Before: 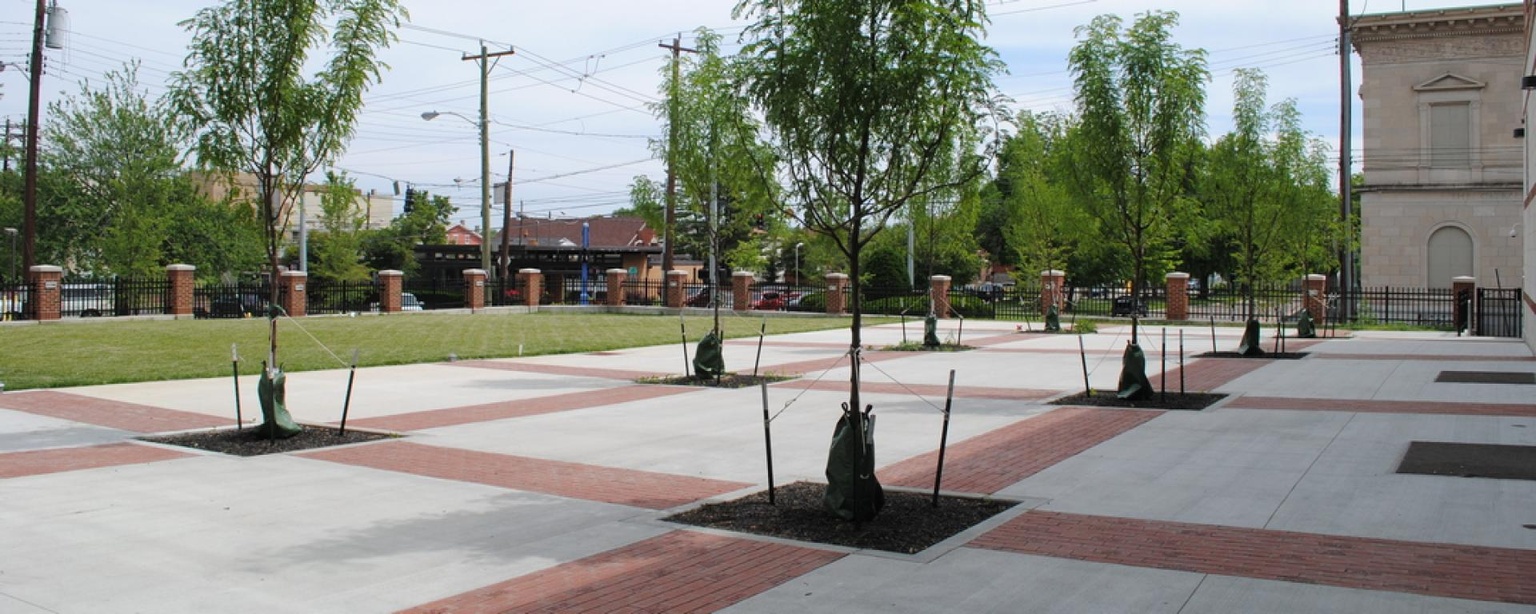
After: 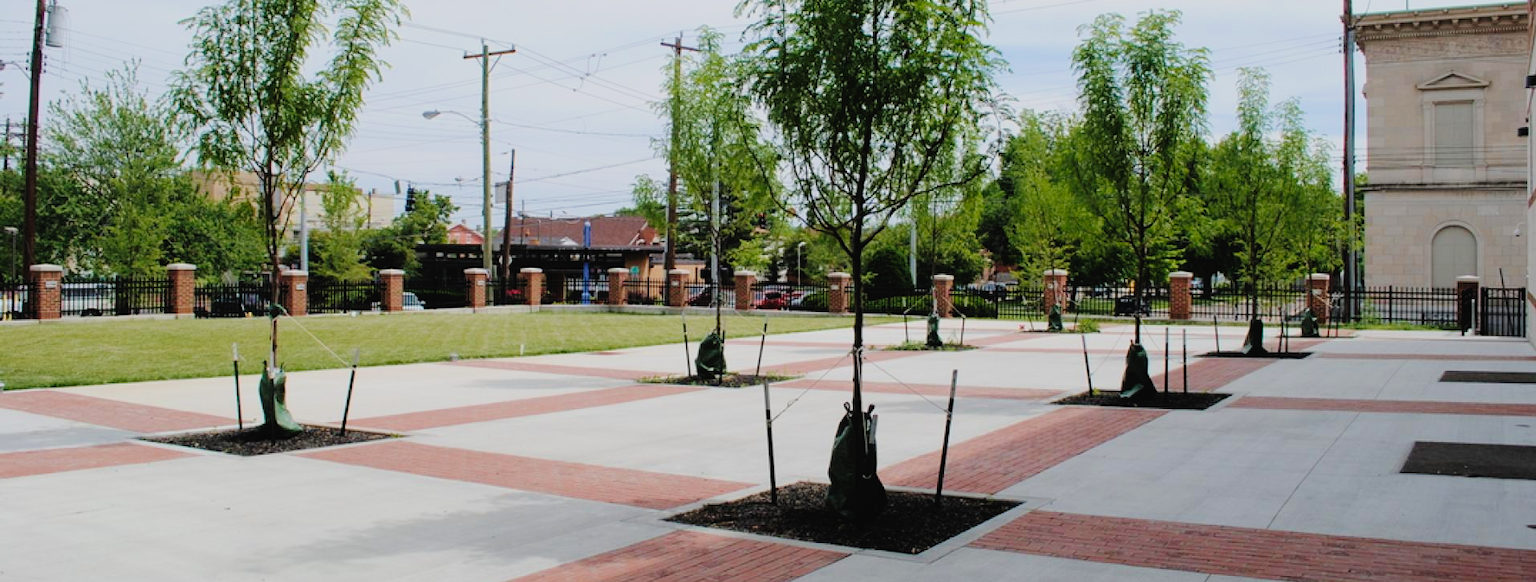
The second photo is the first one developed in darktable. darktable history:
filmic rgb: black relative exposure -7.65 EV, white relative exposure 4.56 EV, threshold 3.06 EV, hardness 3.61, enable highlight reconstruction true
velvia: on, module defaults
crop: top 0.305%, right 0.254%, bottom 5.092%
tone curve: curves: ch0 [(0, 0.021) (0.049, 0.044) (0.152, 0.14) (0.328, 0.377) (0.473, 0.543) (0.641, 0.705) (0.85, 0.894) (1, 0.969)]; ch1 [(0, 0) (0.302, 0.331) (0.433, 0.432) (0.472, 0.47) (0.502, 0.503) (0.527, 0.521) (0.564, 0.58) (0.614, 0.626) (0.677, 0.701) (0.859, 0.885) (1, 1)]; ch2 [(0, 0) (0.33, 0.301) (0.447, 0.44) (0.487, 0.496) (0.502, 0.516) (0.535, 0.563) (0.565, 0.593) (0.608, 0.638) (1, 1)], preserve colors none
